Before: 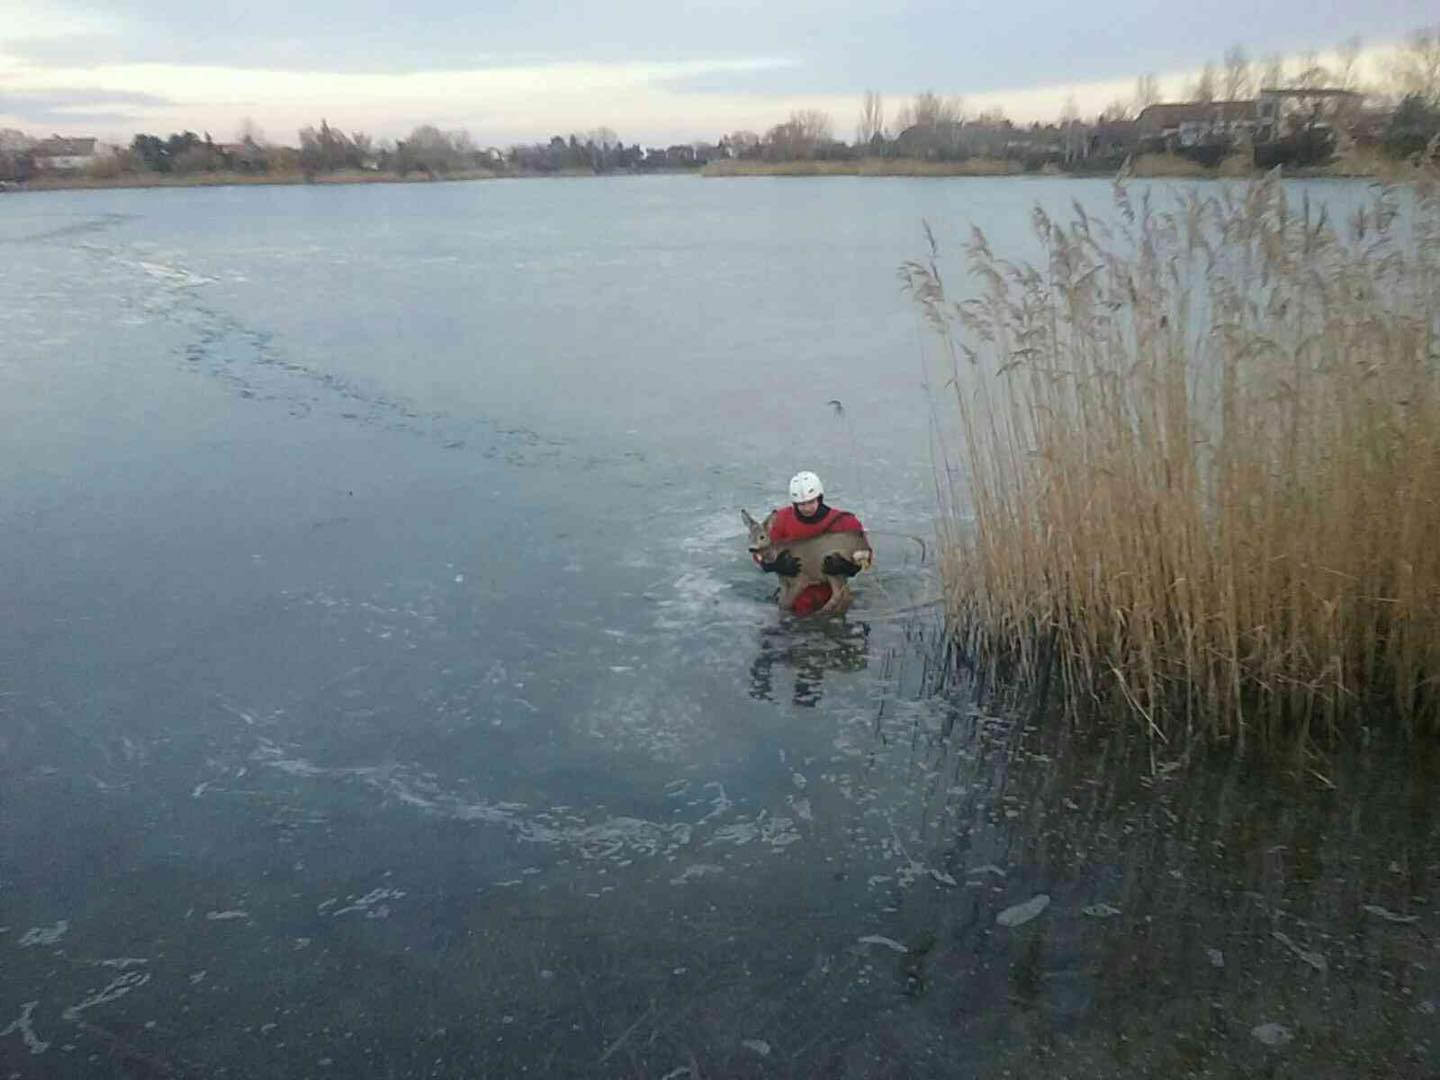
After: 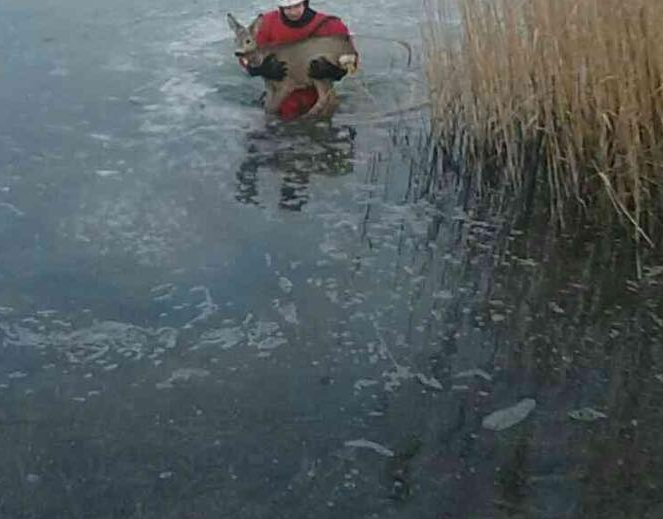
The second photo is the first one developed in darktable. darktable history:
crop: left 35.733%, top 46.015%, right 18.206%, bottom 5.852%
